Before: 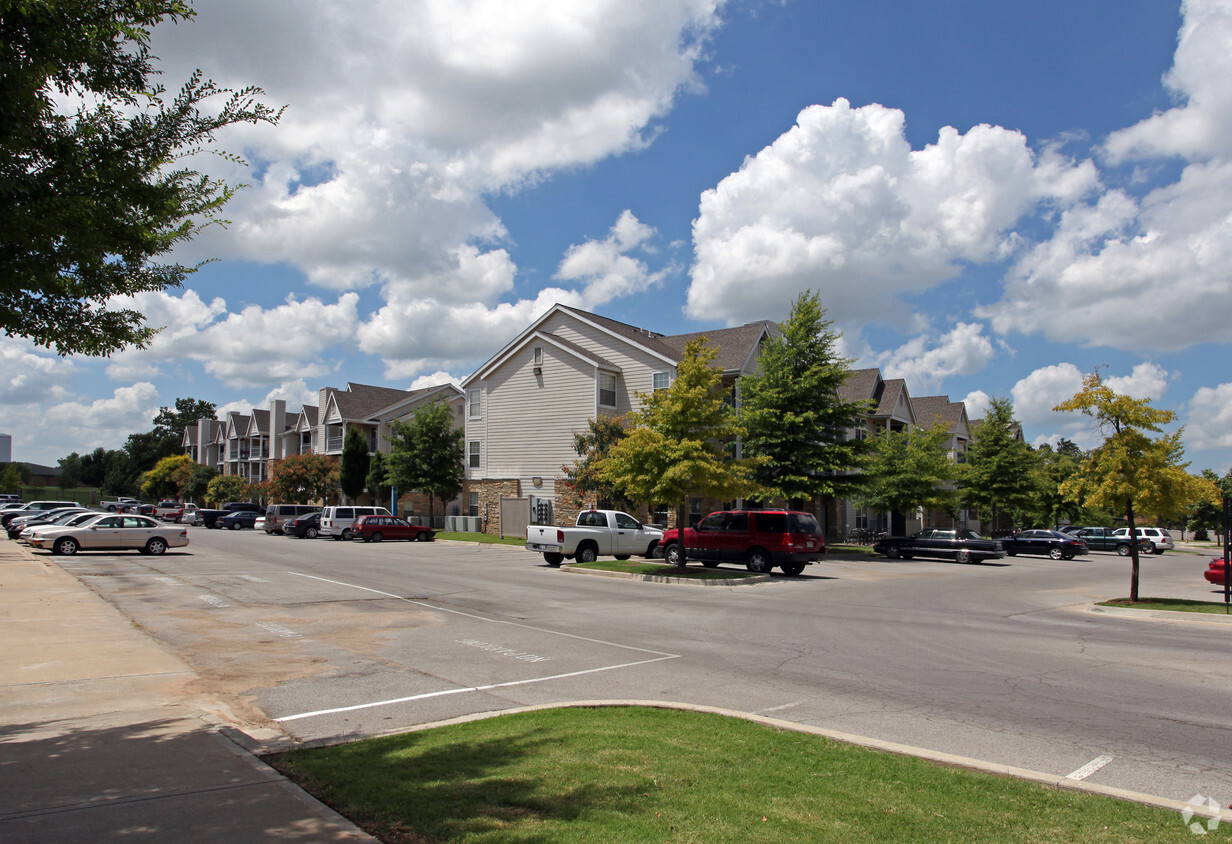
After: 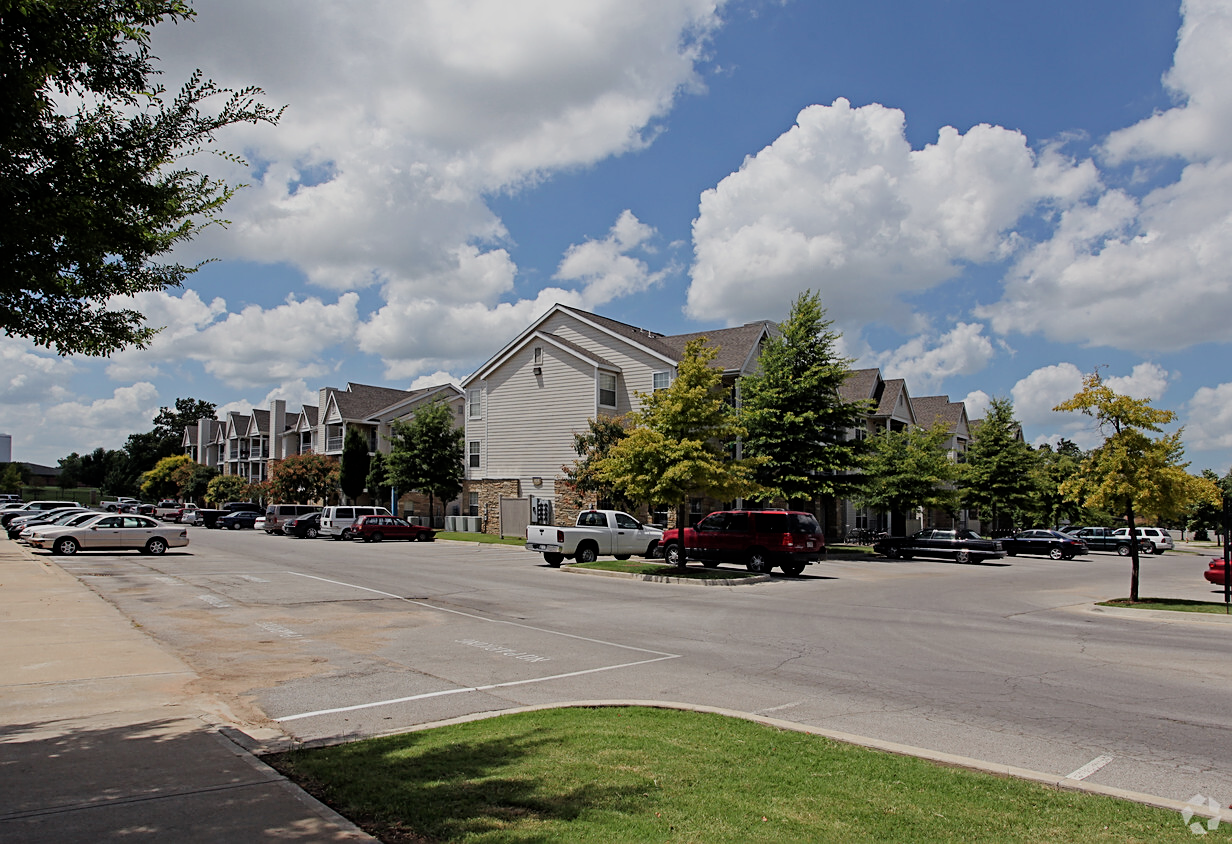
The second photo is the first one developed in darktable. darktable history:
exposure: compensate highlight preservation false
filmic rgb: black relative exposure -7.65 EV, white relative exposure 4.56 EV, hardness 3.61
sharpen: on, module defaults
